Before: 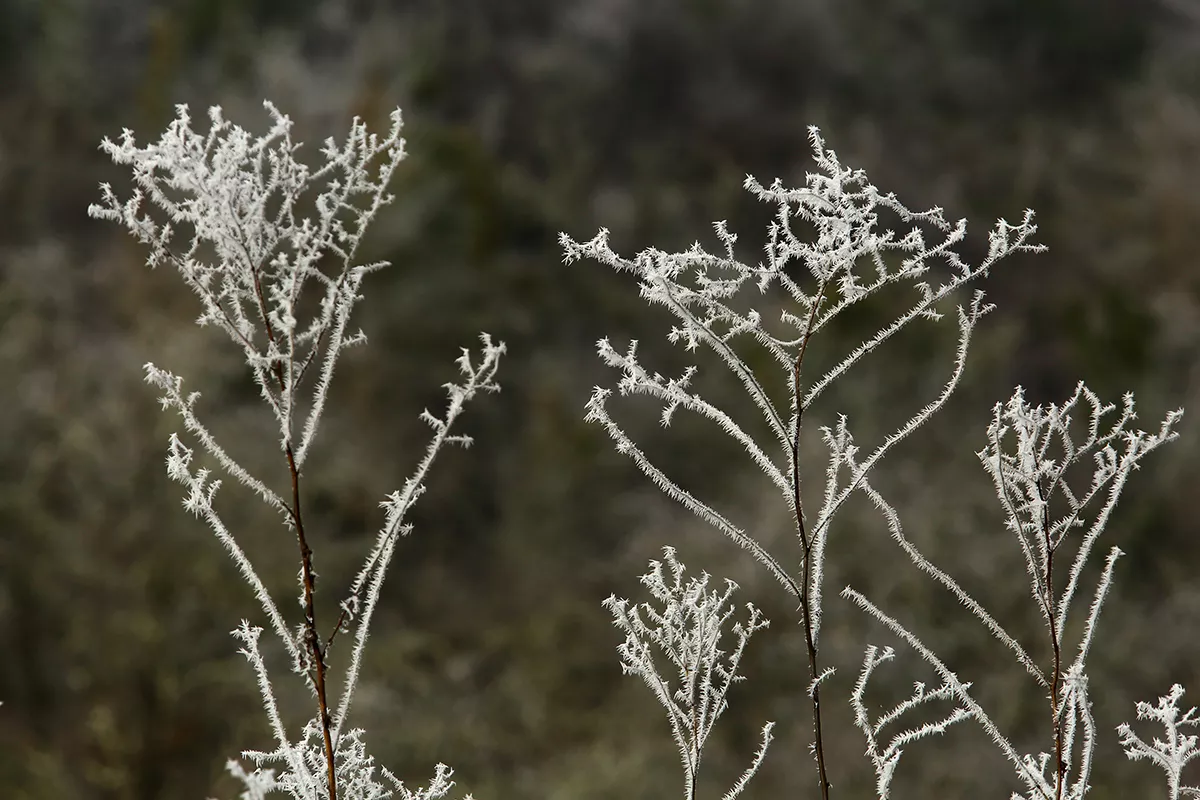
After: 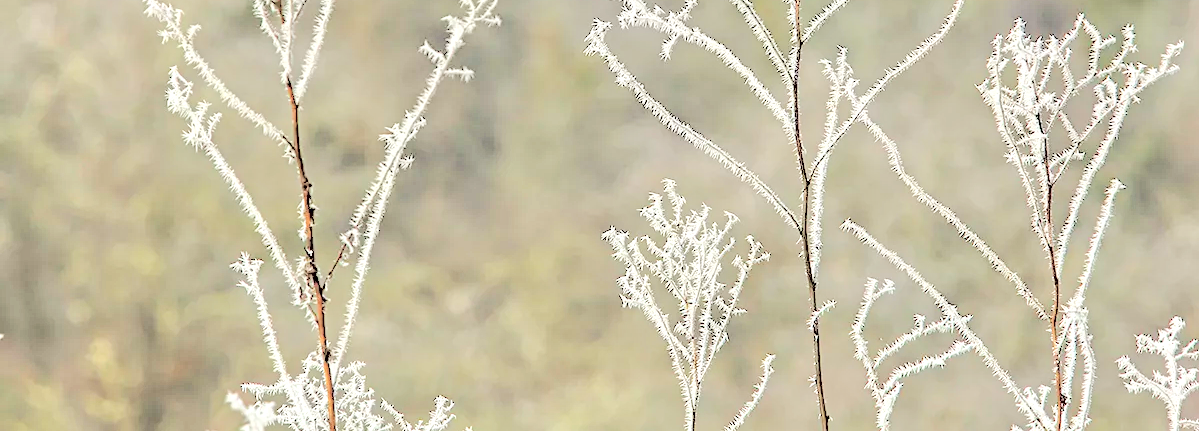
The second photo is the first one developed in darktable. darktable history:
tone equalizer: -7 EV 0.153 EV, -6 EV 0.573 EV, -5 EV 1.13 EV, -4 EV 1.33 EV, -3 EV 1.16 EV, -2 EV 0.6 EV, -1 EV 0.159 EV
exposure: black level correction 0, exposure 0.692 EV, compensate highlight preservation false
contrast equalizer: y [[0.5, 0.5, 0.5, 0.539, 0.64, 0.611], [0.5 ×6], [0.5 ×6], [0 ×6], [0 ×6]]
contrast brightness saturation: brightness 0.99
crop and rotate: top 46.087%, right 0.068%
